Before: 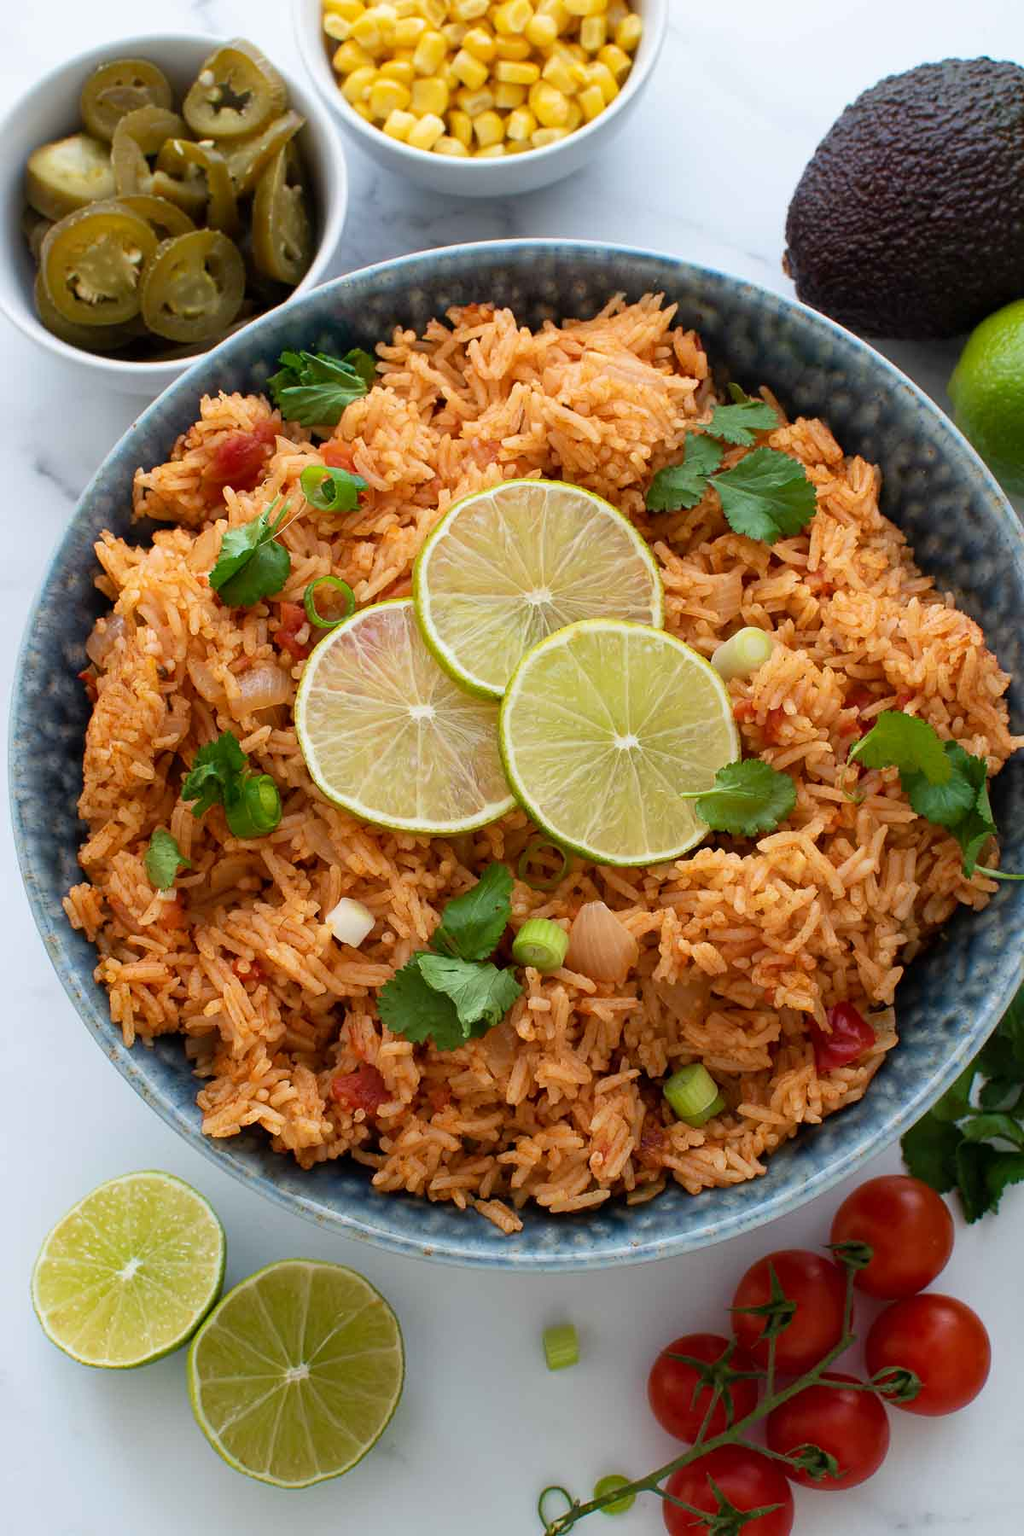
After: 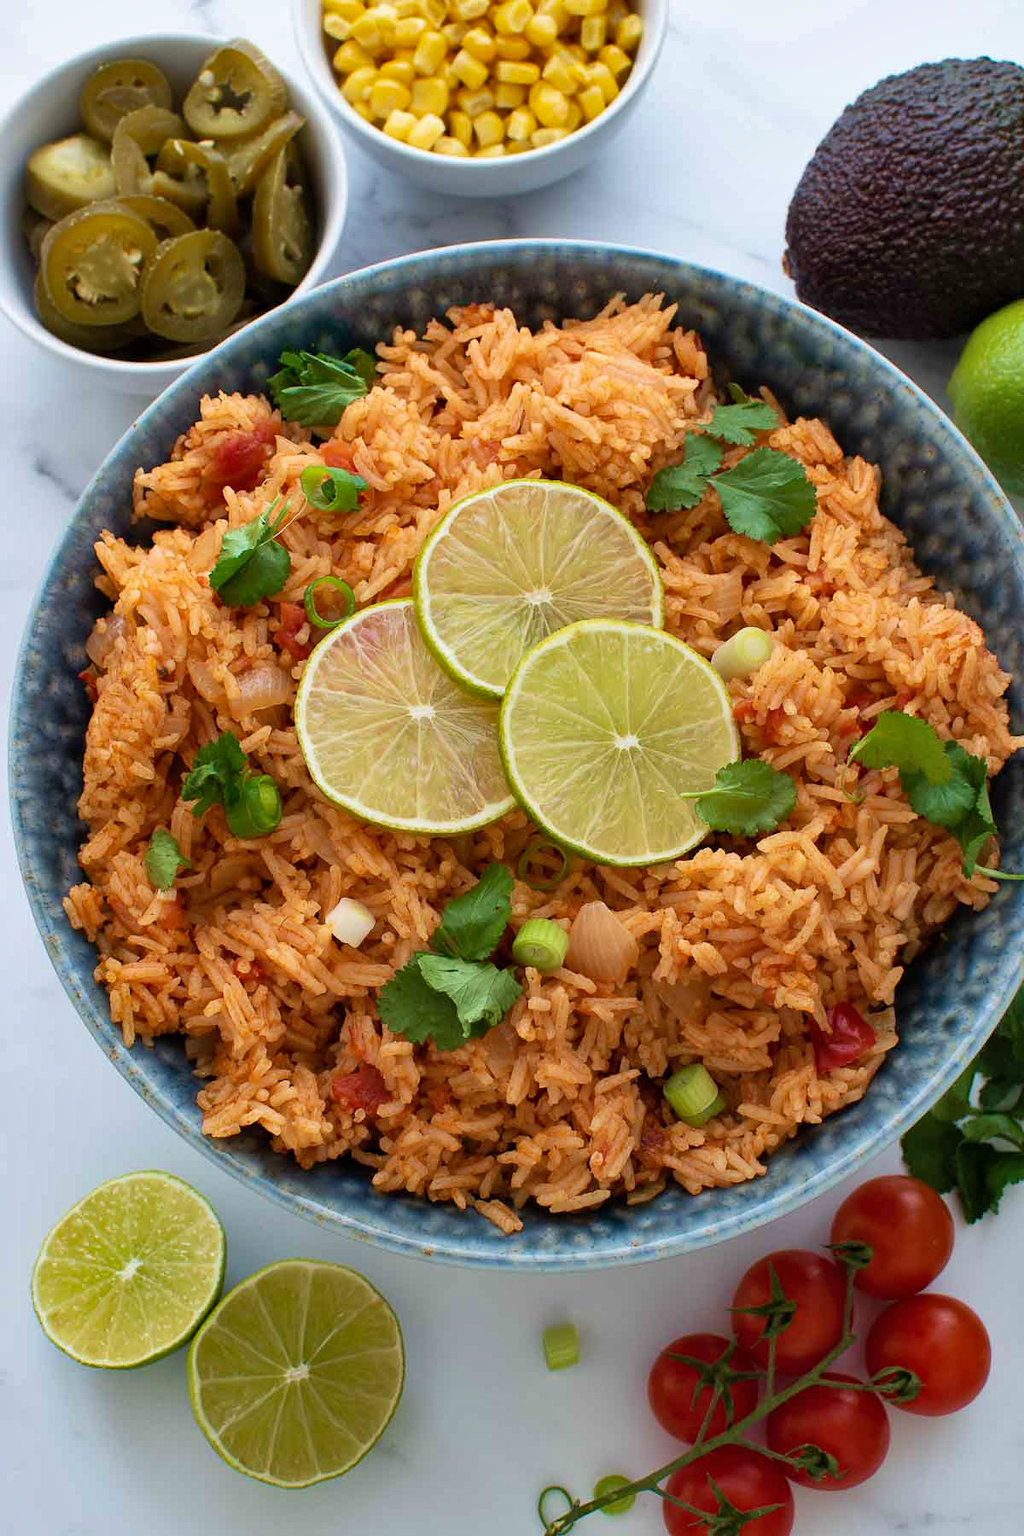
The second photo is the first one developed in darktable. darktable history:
shadows and highlights: soften with gaussian
velvia: on, module defaults
